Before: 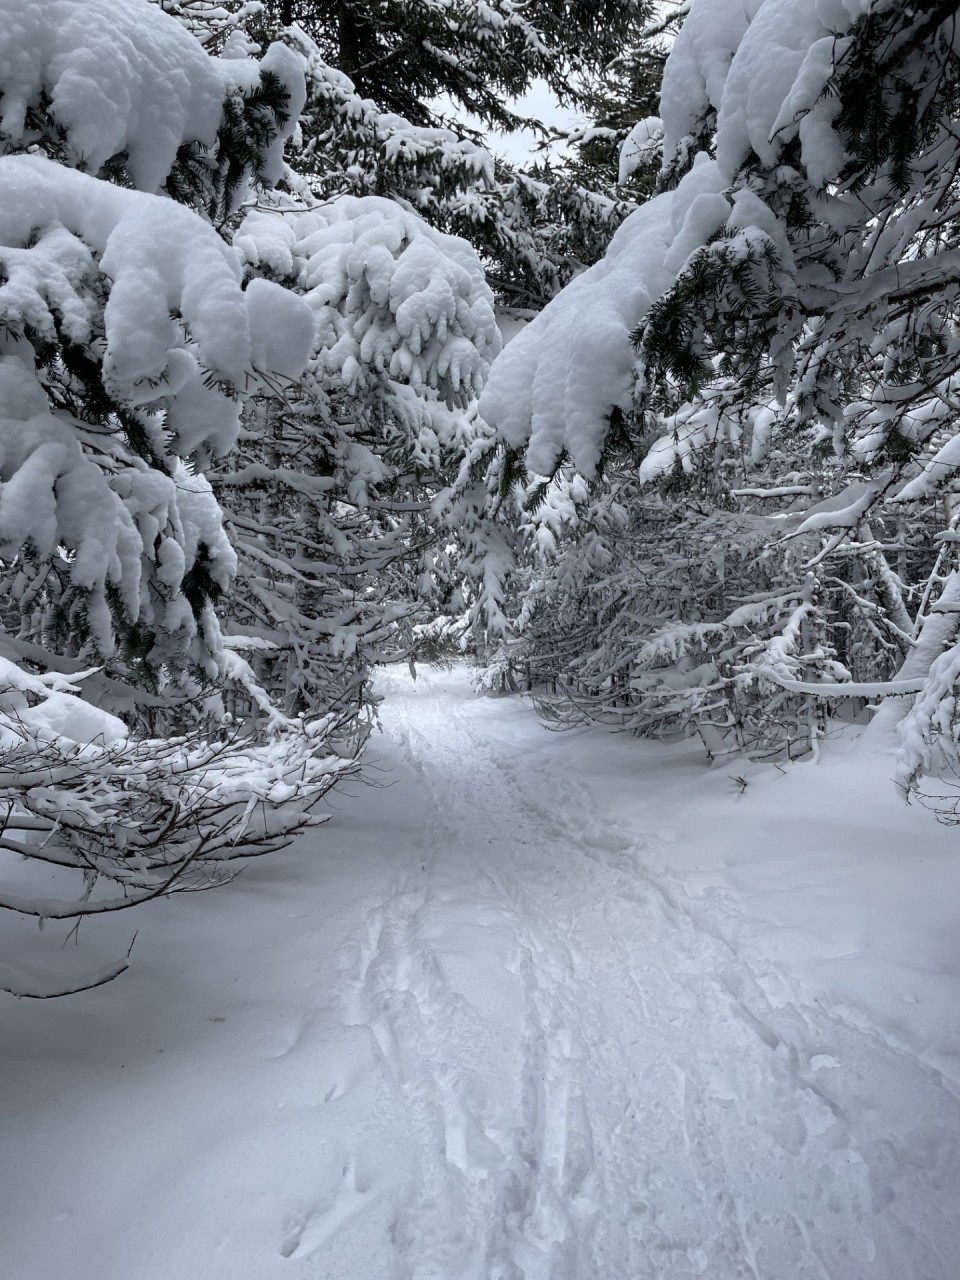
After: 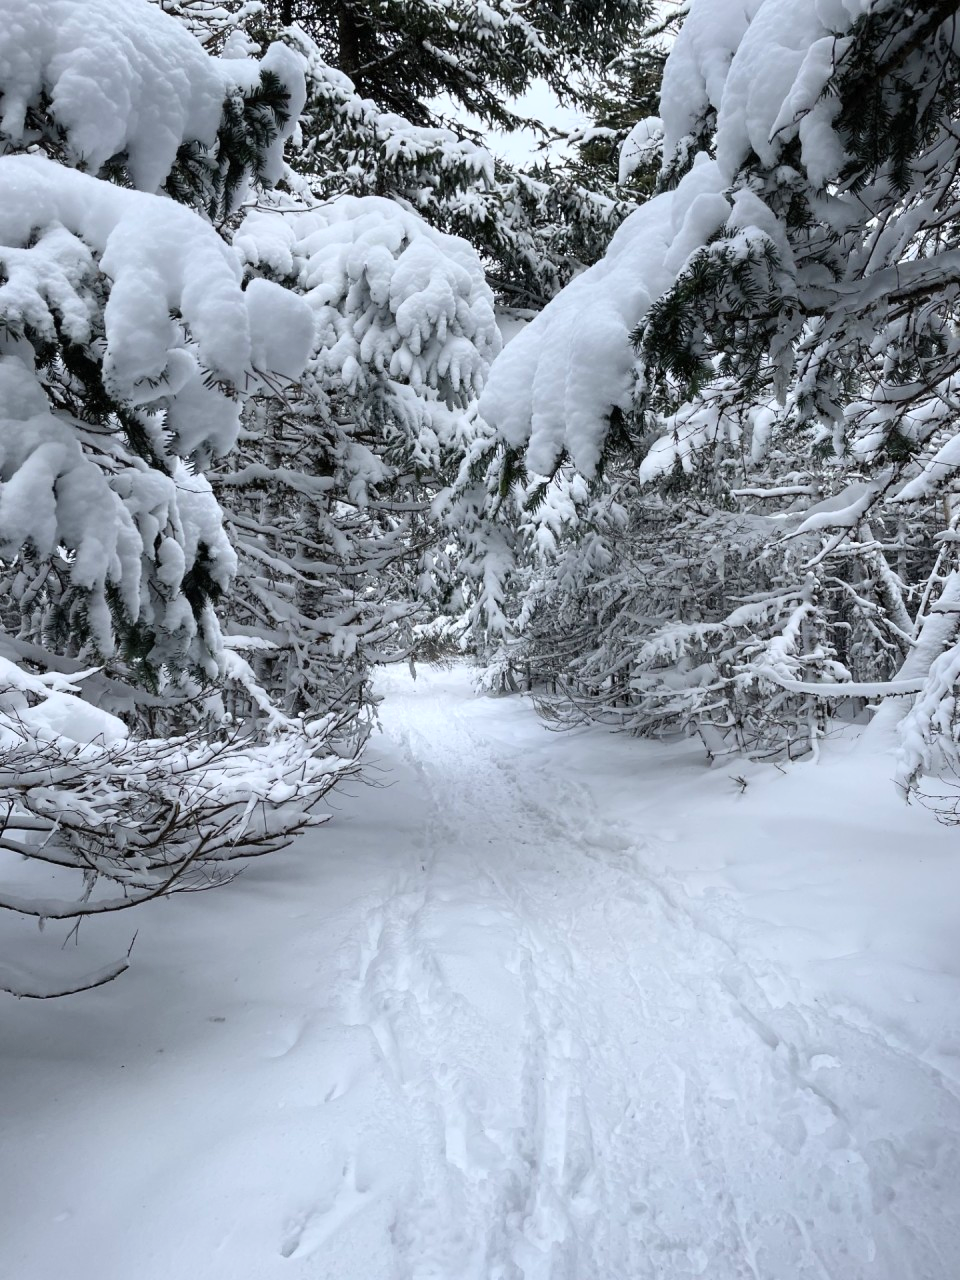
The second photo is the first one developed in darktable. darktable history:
tone equalizer: edges refinement/feathering 500, mask exposure compensation -1.57 EV, preserve details no
contrast brightness saturation: contrast 0.2, brightness 0.158, saturation 0.215
